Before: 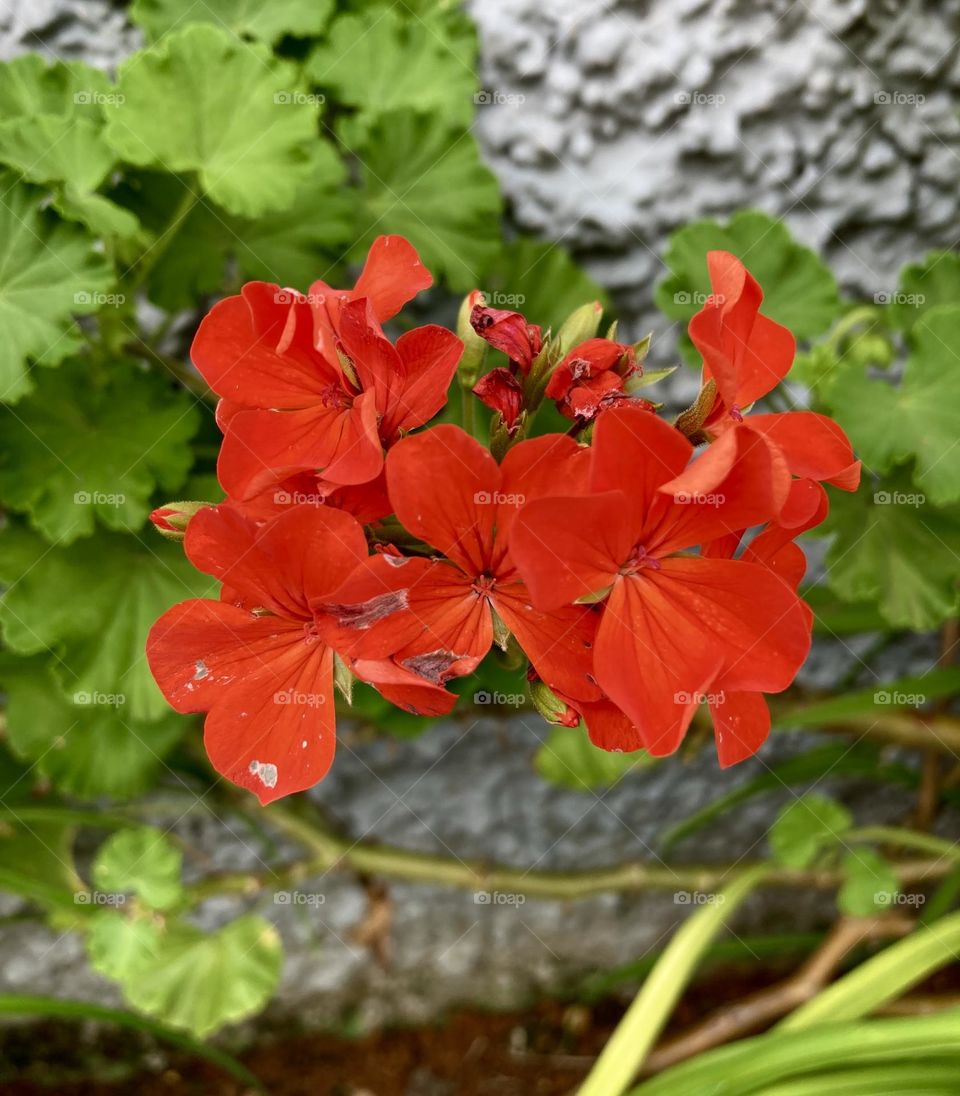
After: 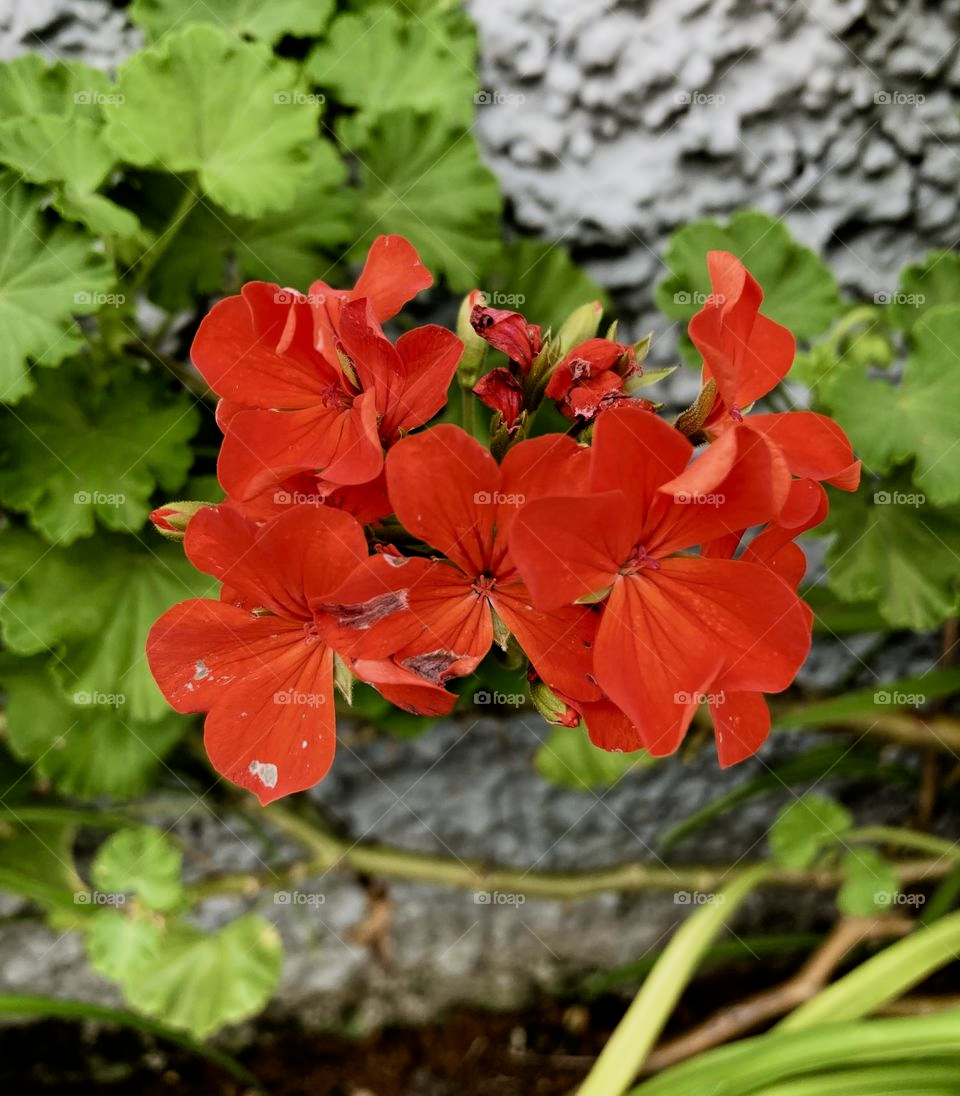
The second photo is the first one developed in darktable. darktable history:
filmic rgb: black relative exposure -5.06 EV, white relative exposure 3.56 EV, hardness 3.16, contrast 1.19, highlights saturation mix -30.46%
